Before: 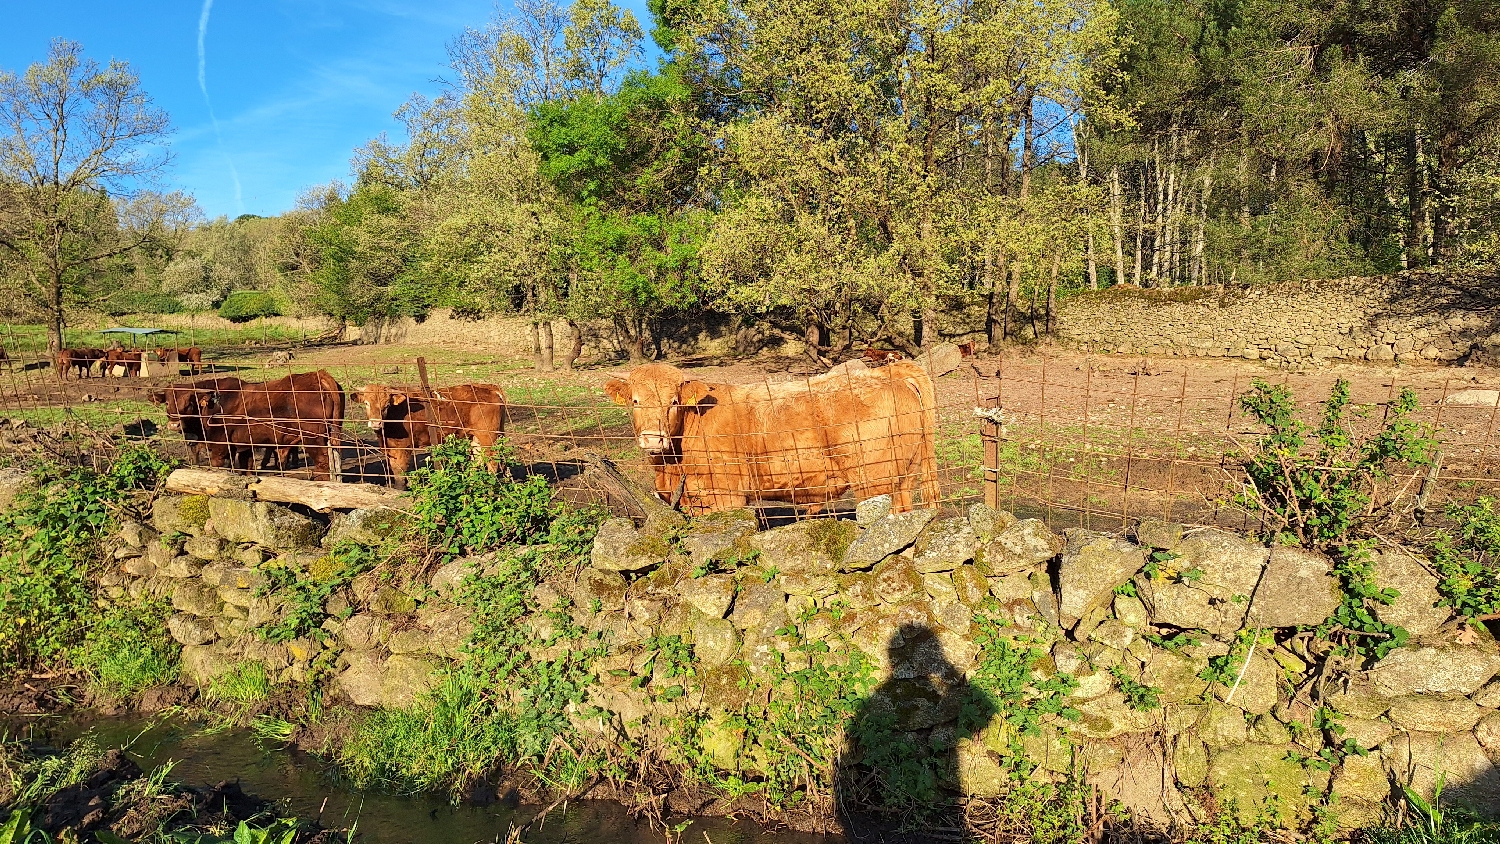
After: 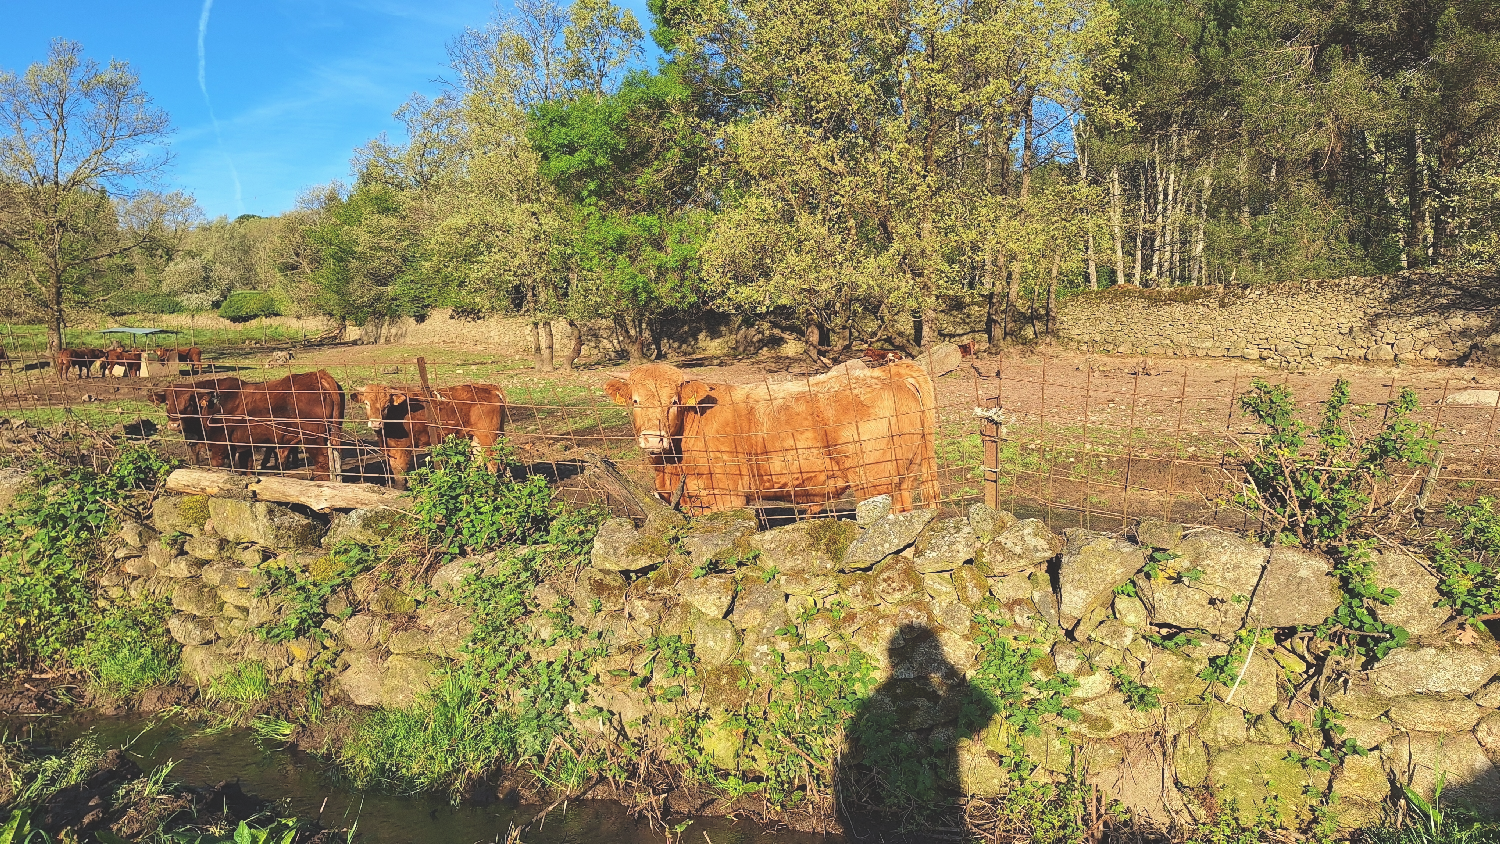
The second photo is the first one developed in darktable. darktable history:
exposure: black level correction -0.022, exposure -0.035 EV, compensate exposure bias true, compensate highlight preservation false
